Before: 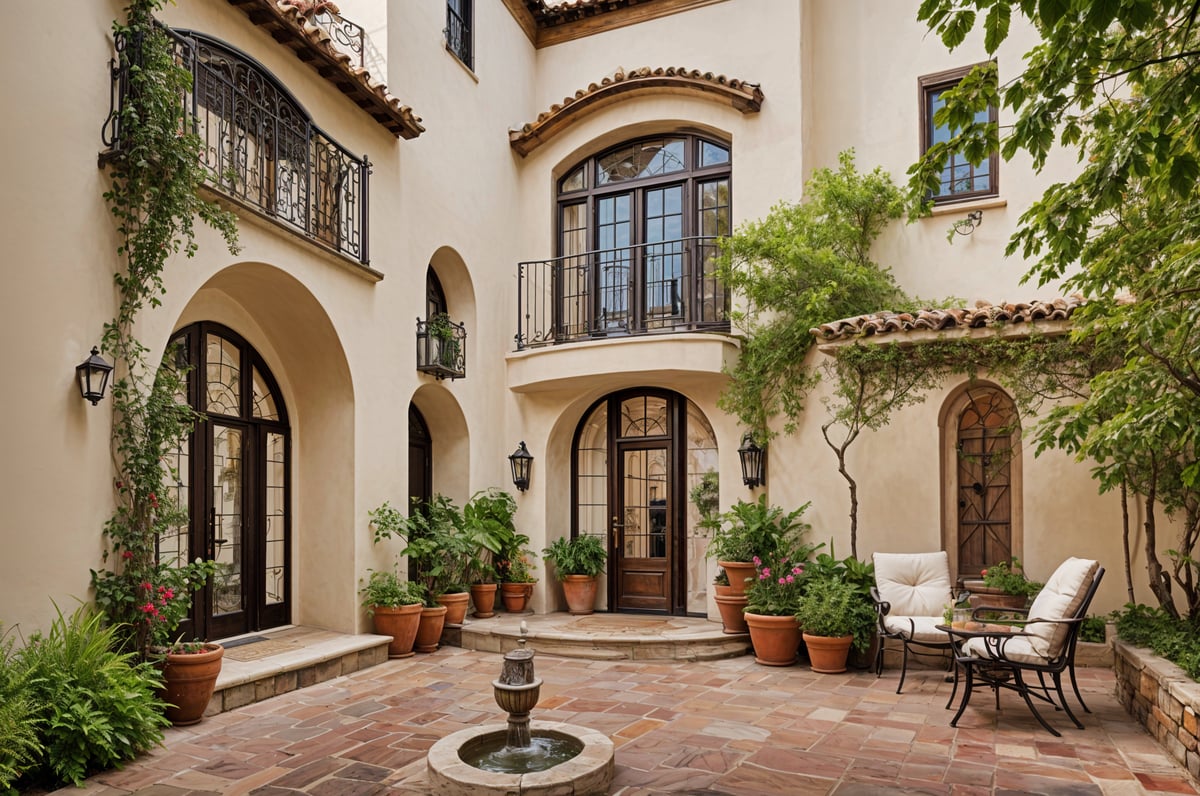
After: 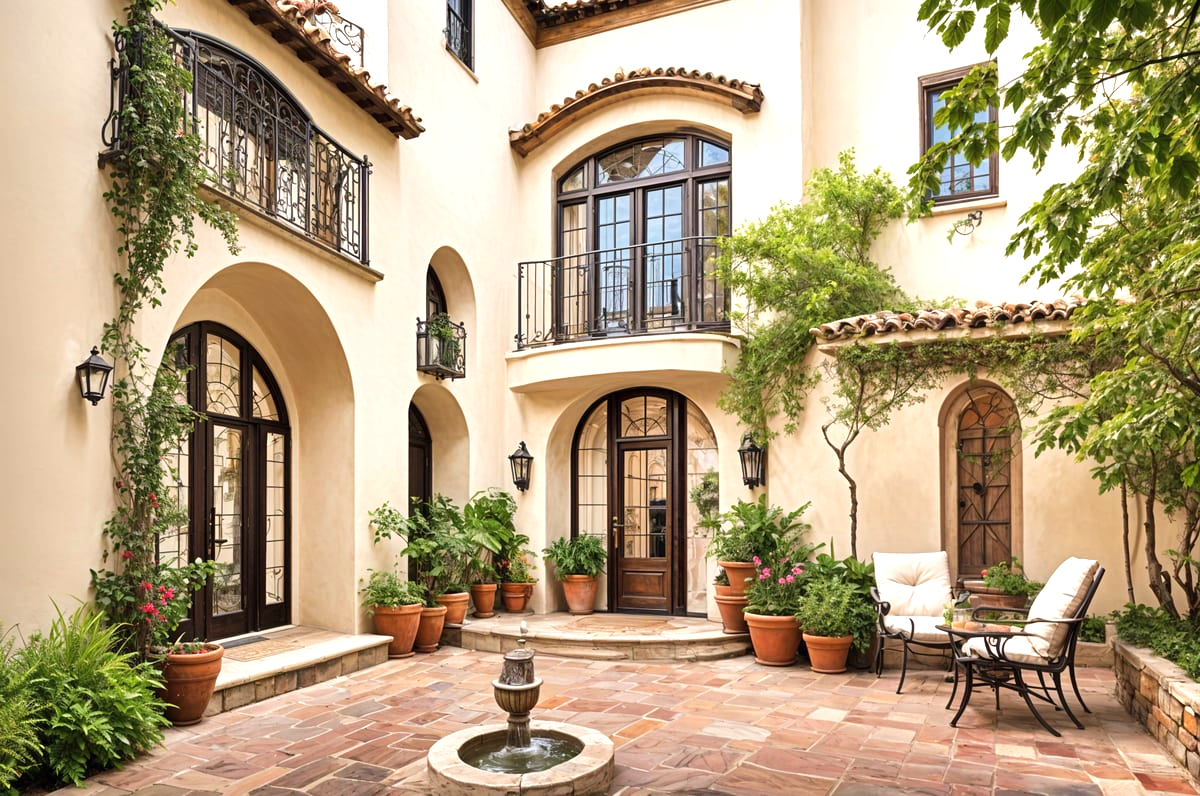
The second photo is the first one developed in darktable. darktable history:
exposure: black level correction 0, exposure 0.892 EV, compensate highlight preservation false
